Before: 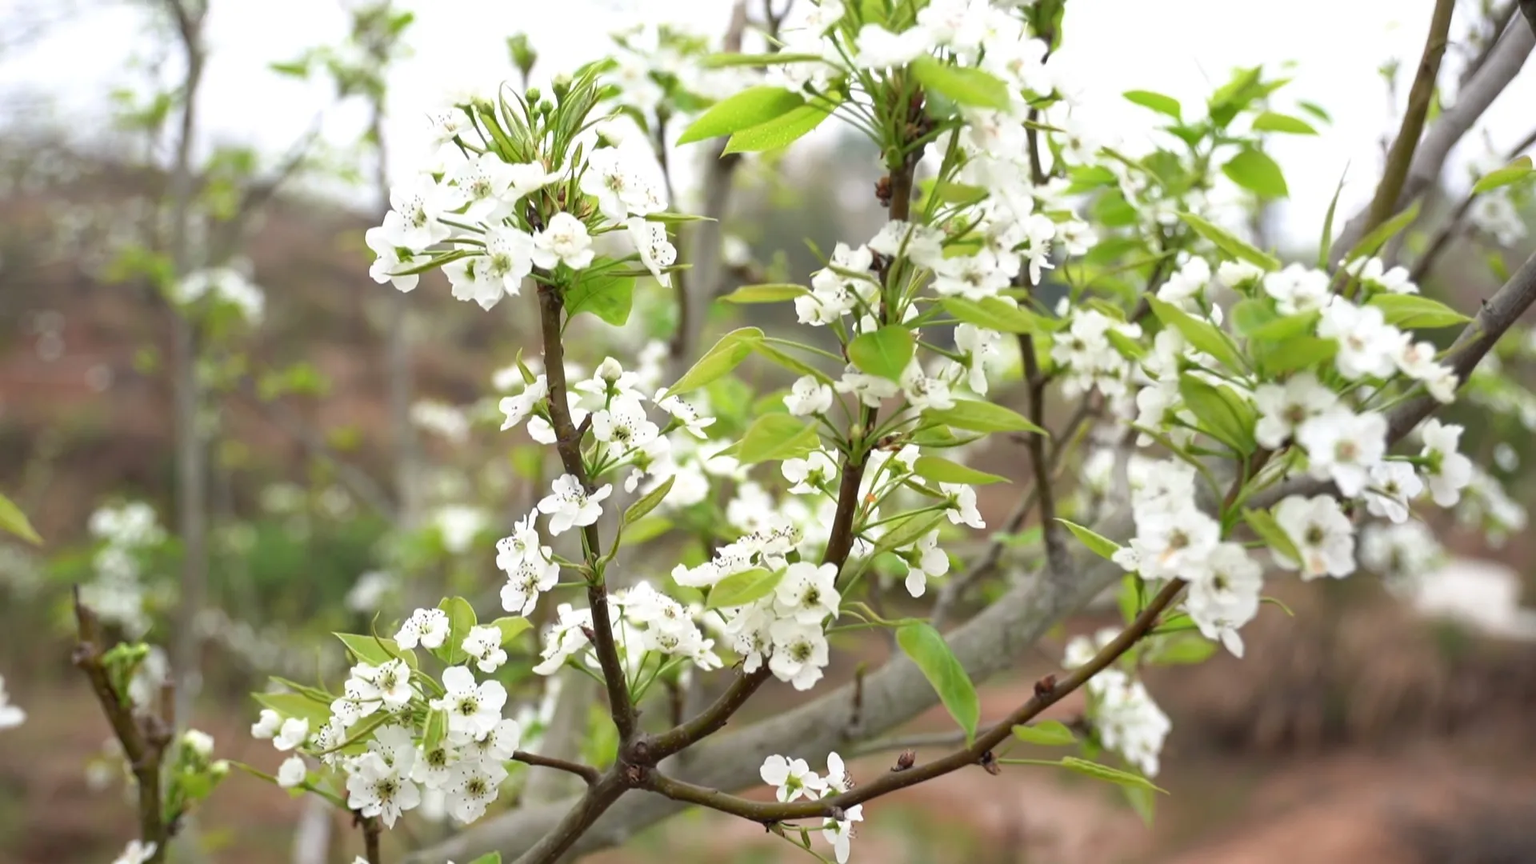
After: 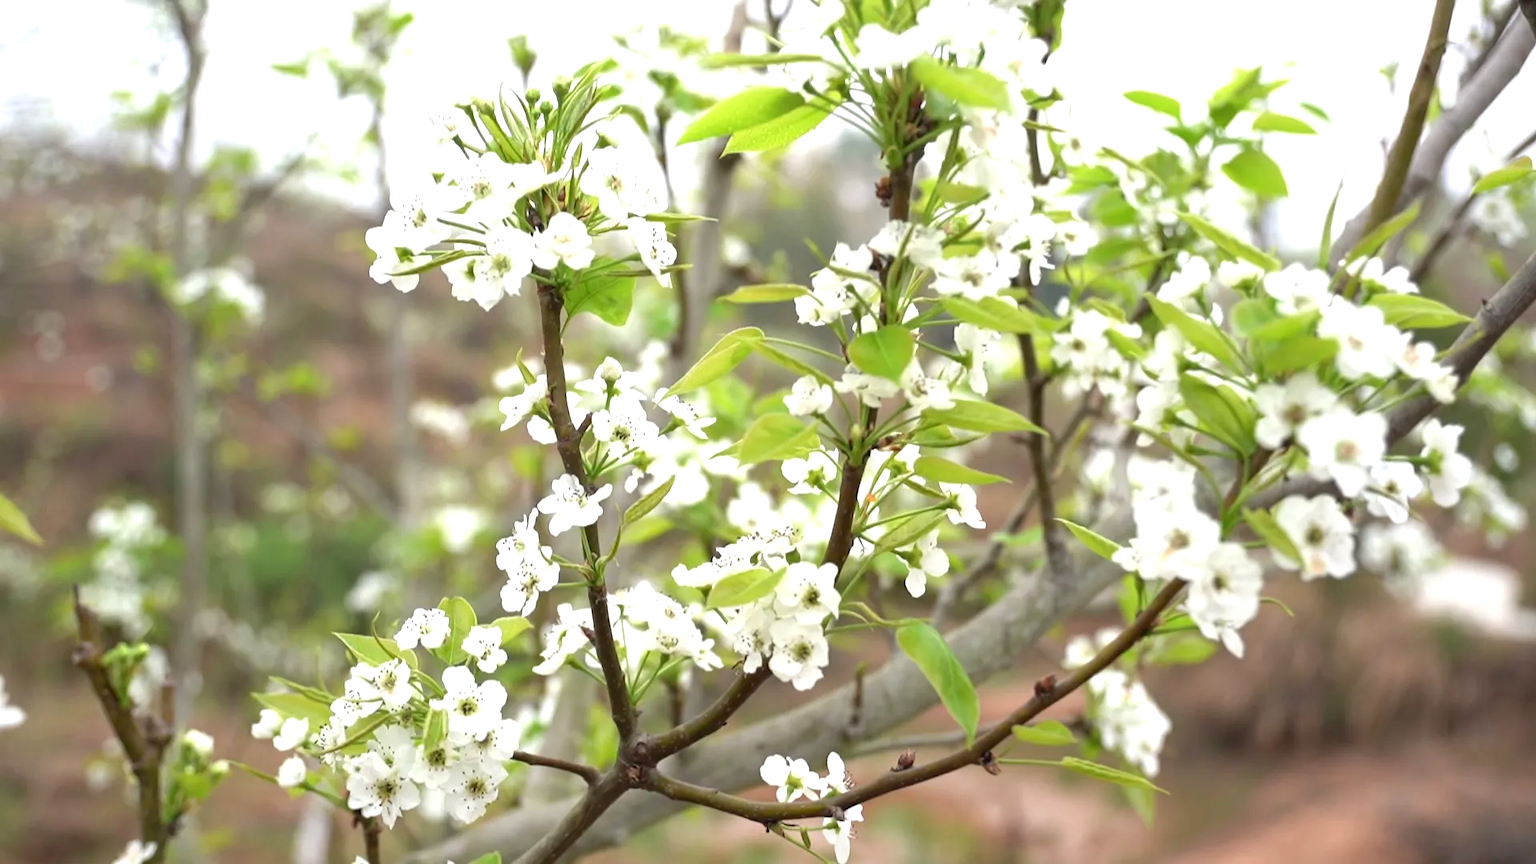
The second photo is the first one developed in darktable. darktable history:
exposure: exposure 0.407 EV, compensate highlight preservation false
